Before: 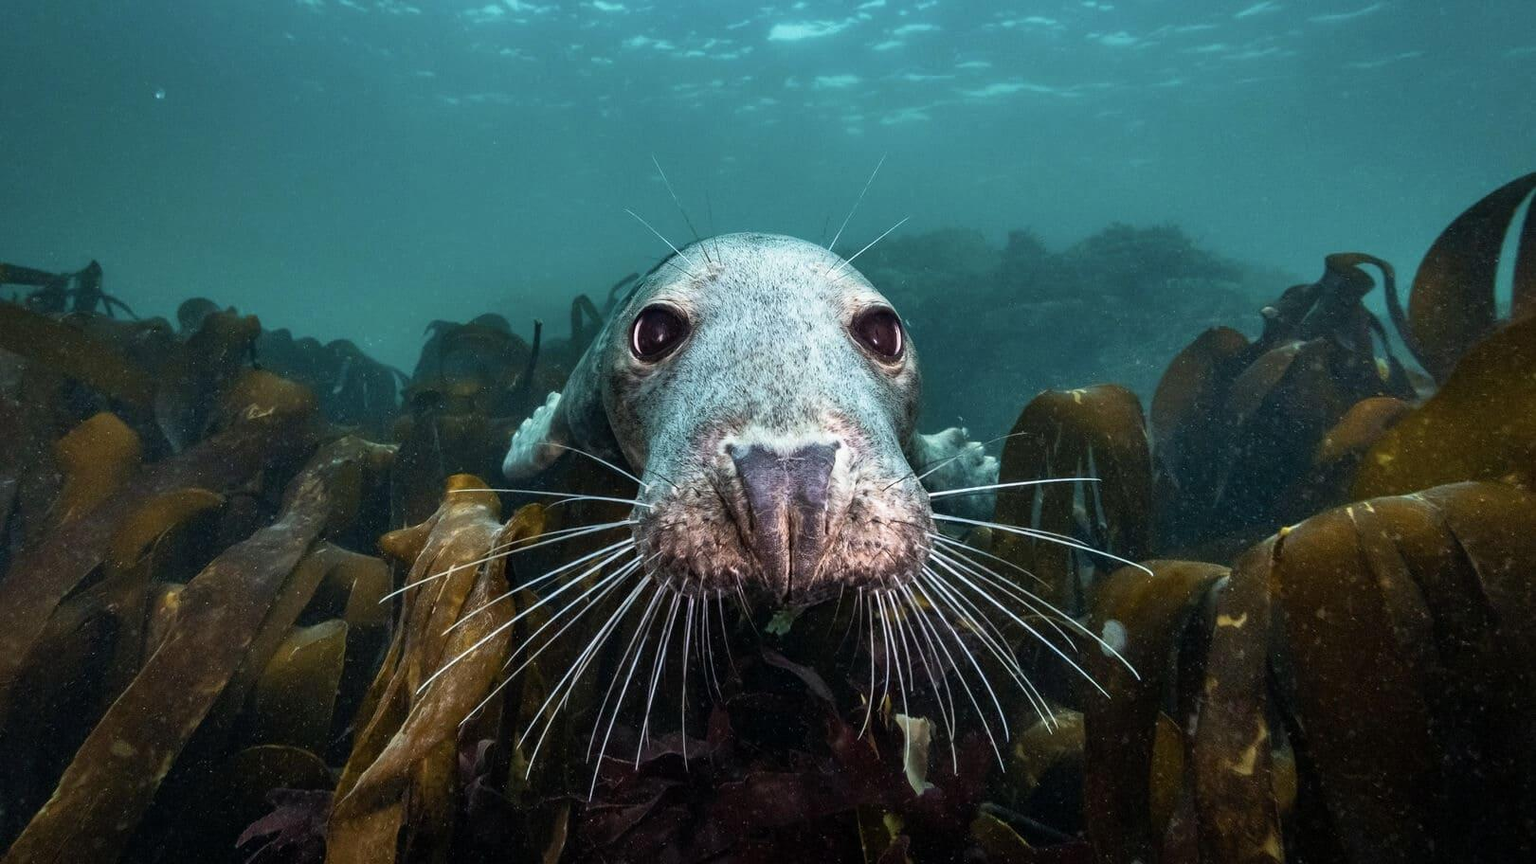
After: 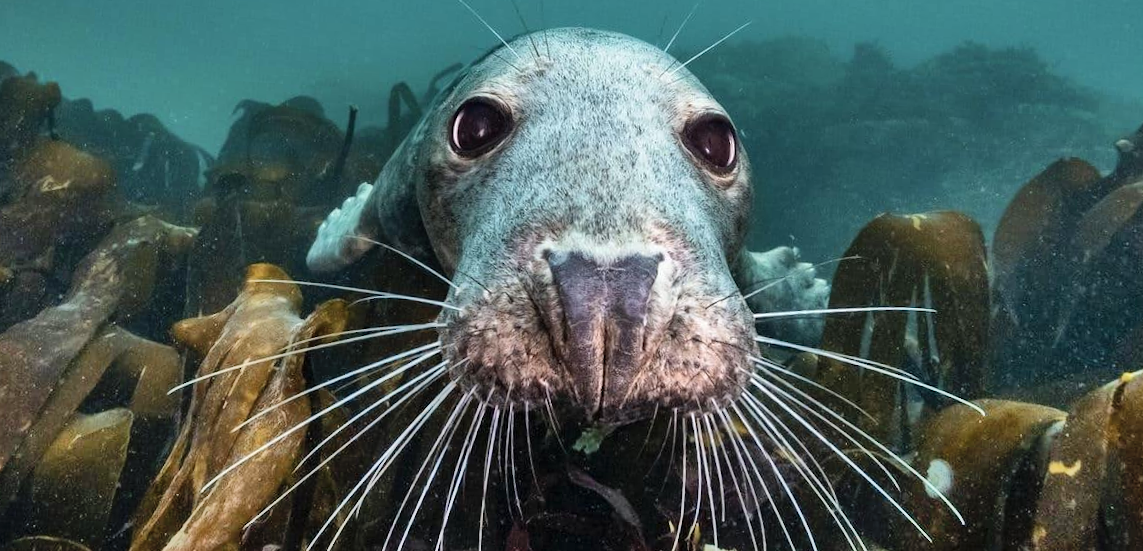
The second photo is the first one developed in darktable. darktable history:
crop and rotate: angle -3.55°, left 9.78%, top 21.029%, right 12.062%, bottom 11.99%
shadows and highlights: shadows 59.22, highlights color adjustment 41.71%, soften with gaussian
